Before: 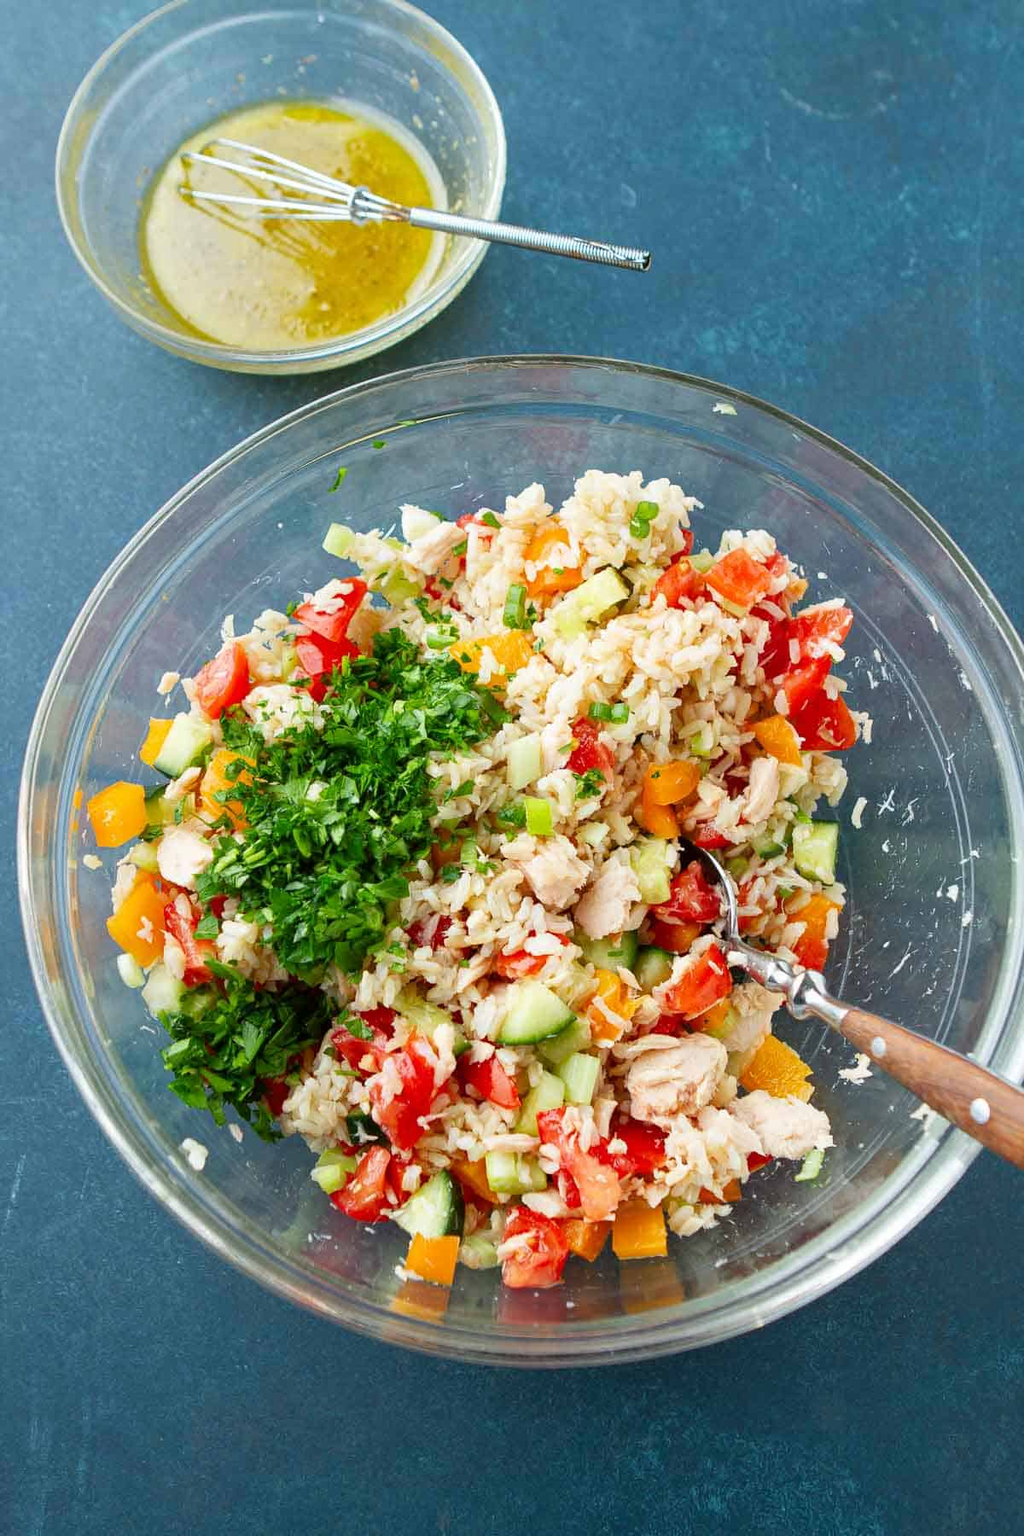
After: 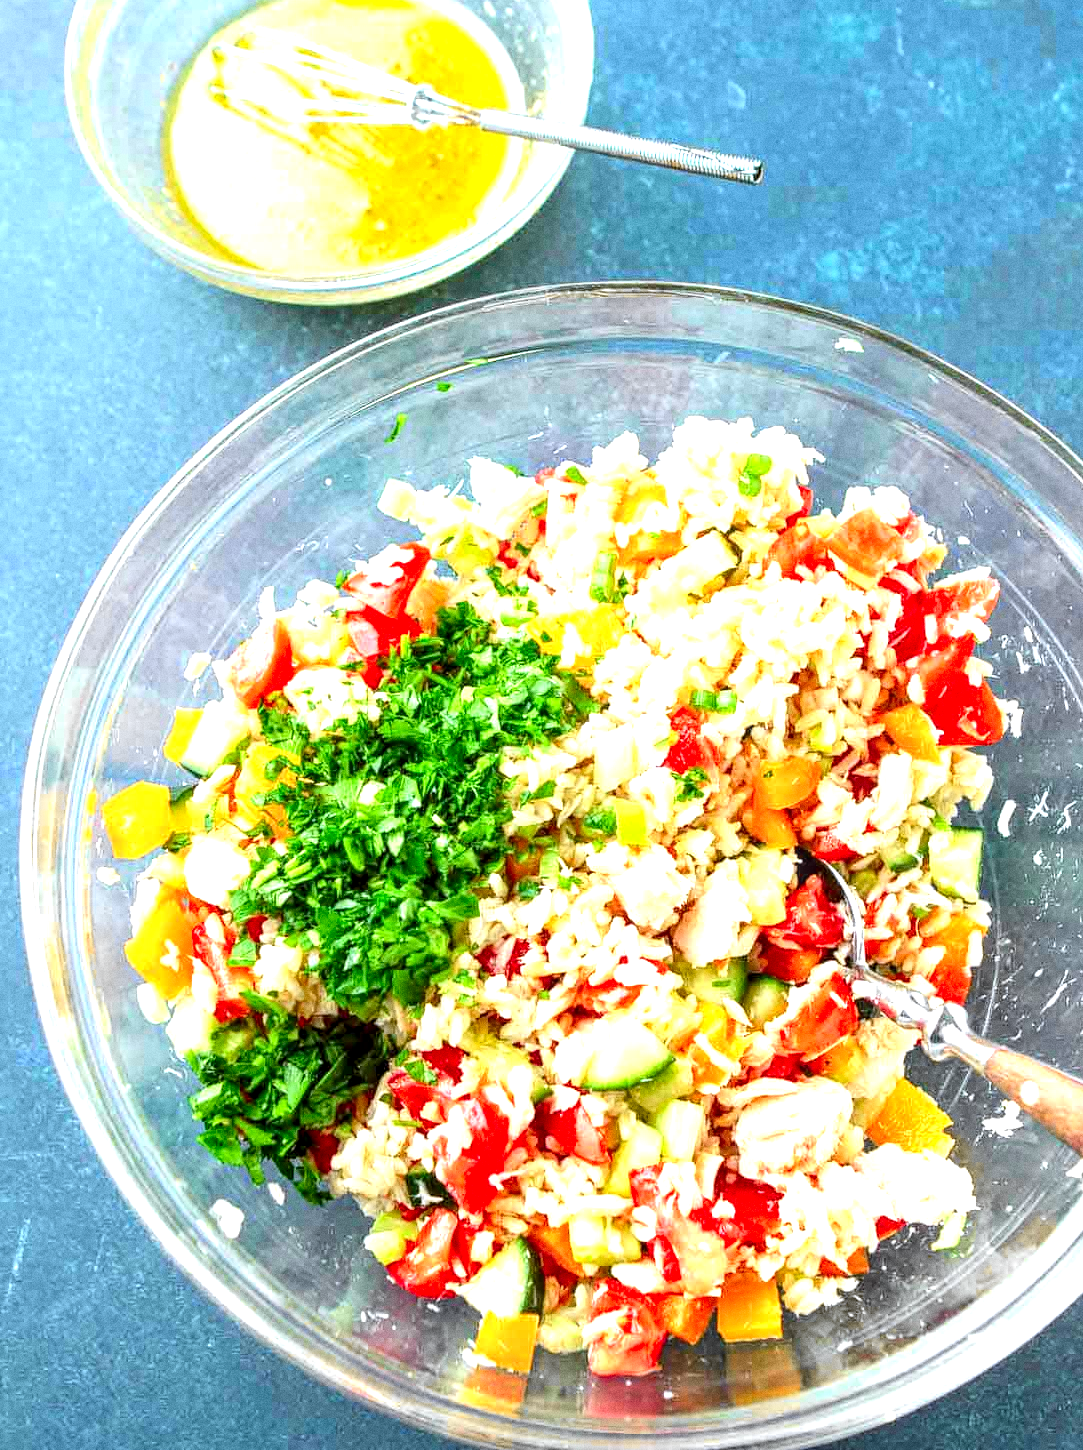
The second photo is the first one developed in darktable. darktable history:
crop: top 7.49%, right 9.717%, bottom 11.943%
tone curve: curves: ch0 [(0, 0) (0.071, 0.058) (0.266, 0.268) (0.498, 0.542) (0.766, 0.807) (1, 0.983)]; ch1 [(0, 0) (0.346, 0.307) (0.408, 0.387) (0.463, 0.465) (0.482, 0.493) (0.502, 0.499) (0.517, 0.502) (0.55, 0.548) (0.597, 0.61) (0.651, 0.698) (1, 1)]; ch2 [(0, 0) (0.346, 0.34) (0.434, 0.46) (0.485, 0.494) (0.5, 0.498) (0.517, 0.506) (0.526, 0.539) (0.583, 0.603) (0.625, 0.659) (1, 1)], color space Lab, independent channels, preserve colors none
white balance: red 0.974, blue 1.044
local contrast: detail 150%
grain: coarseness 0.09 ISO
exposure: black level correction 0, exposure 1.2 EV, compensate highlight preservation false
